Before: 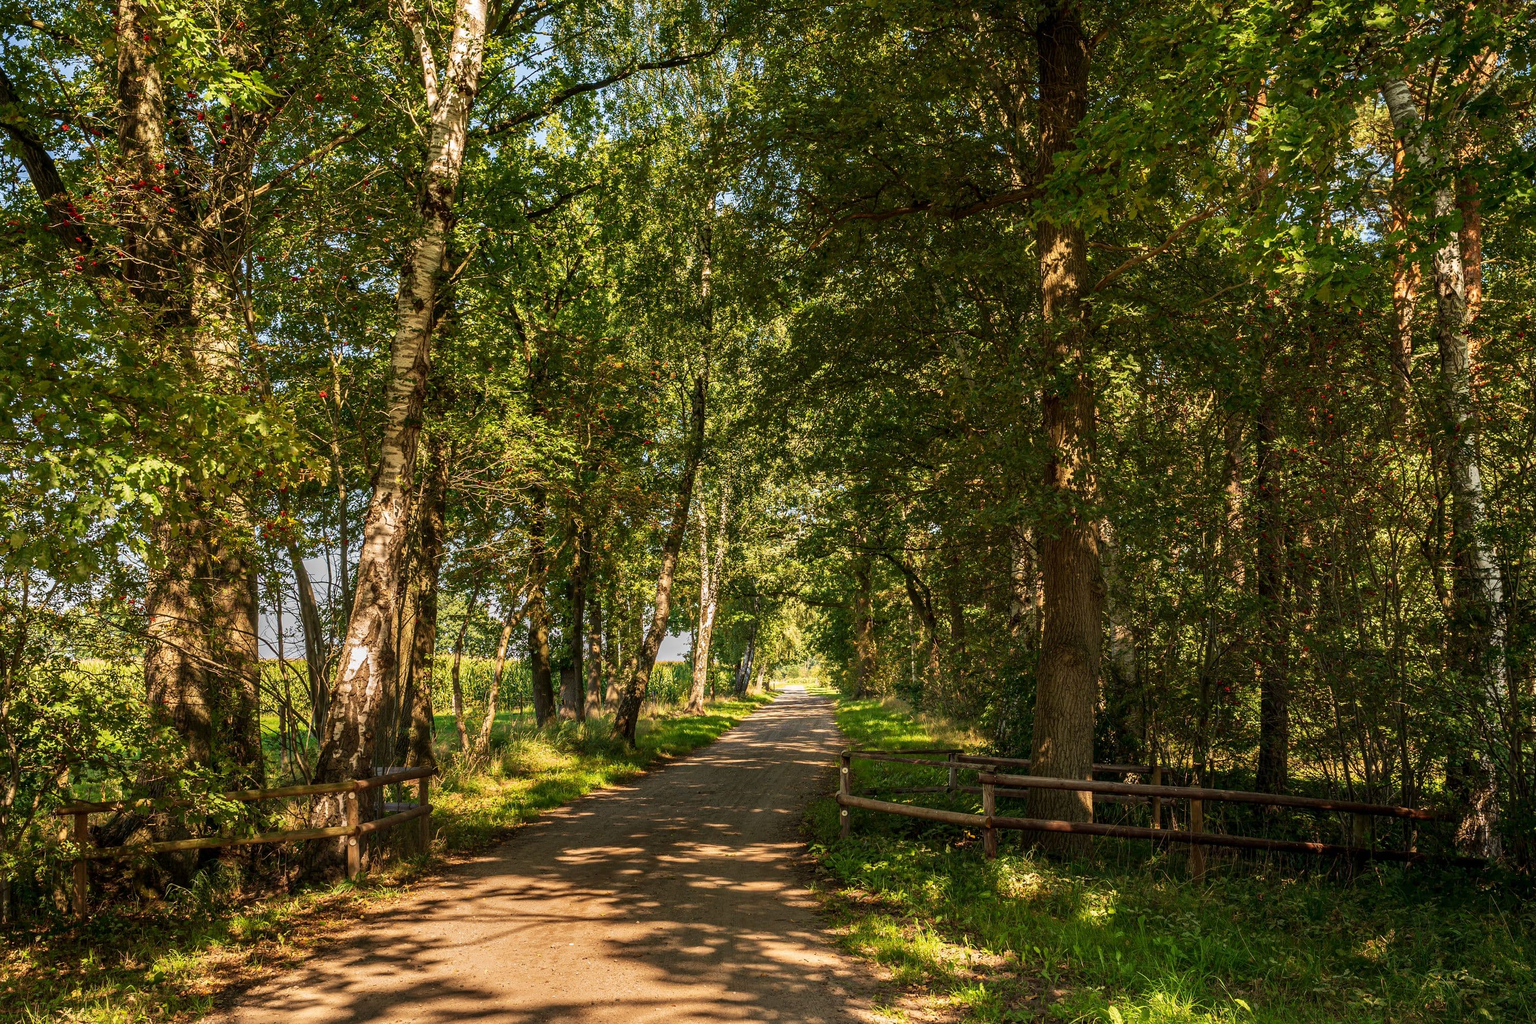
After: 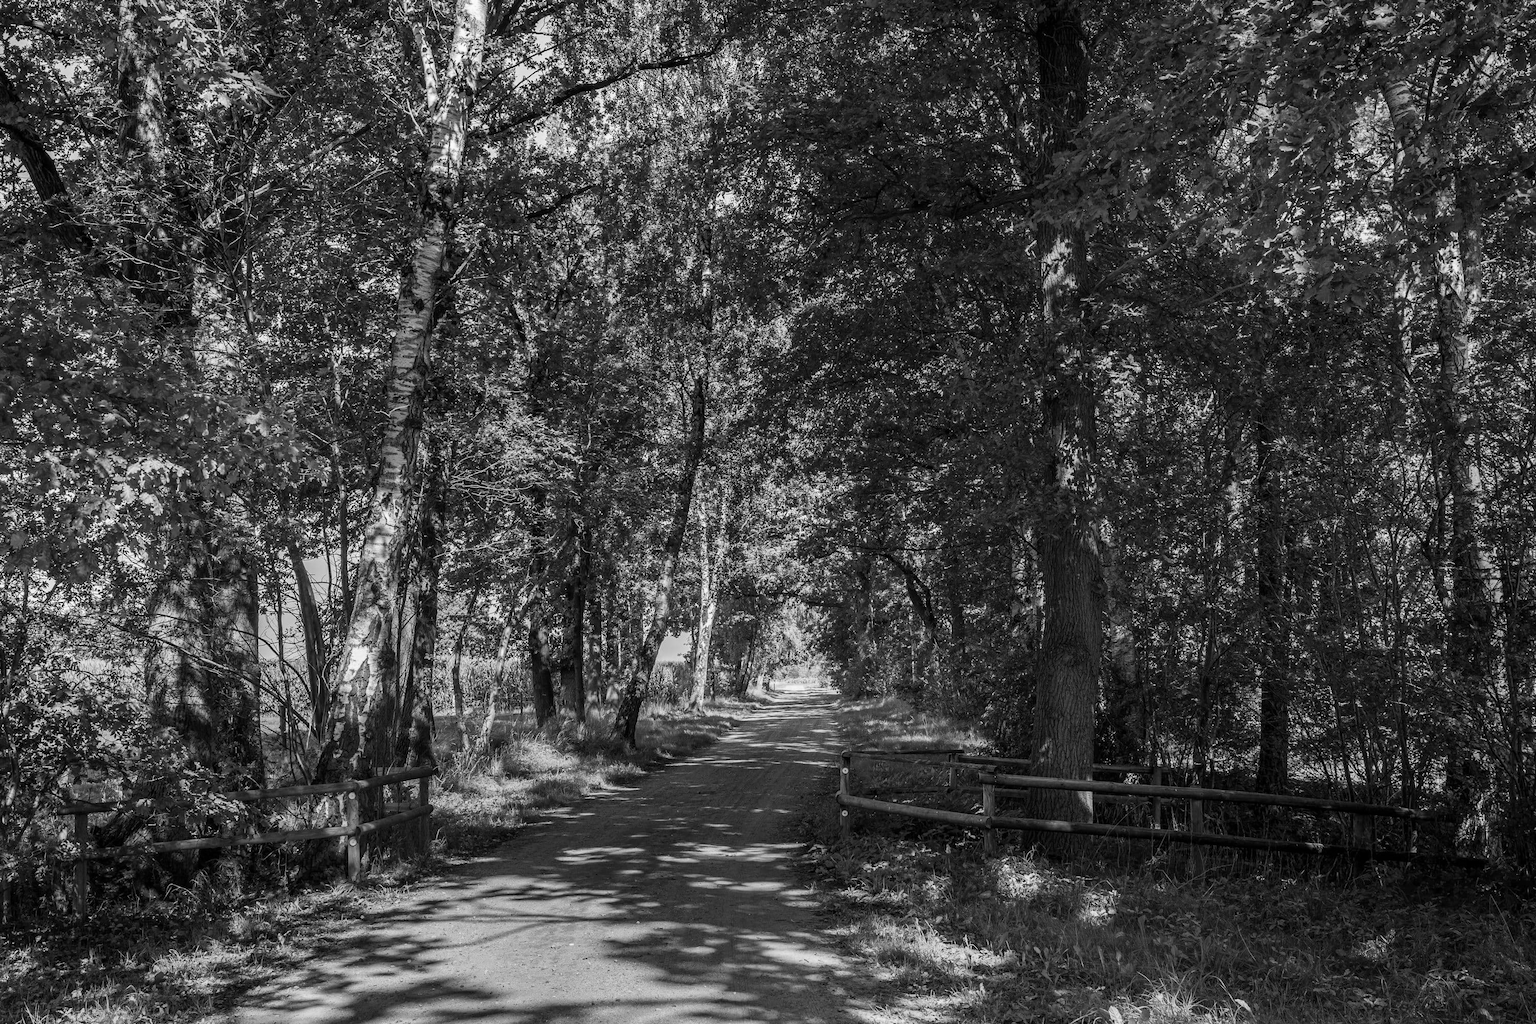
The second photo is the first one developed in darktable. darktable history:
color calibration: output gray [0.267, 0.423, 0.267, 0], illuminant custom, x 0.371, y 0.383, temperature 4279.96 K
